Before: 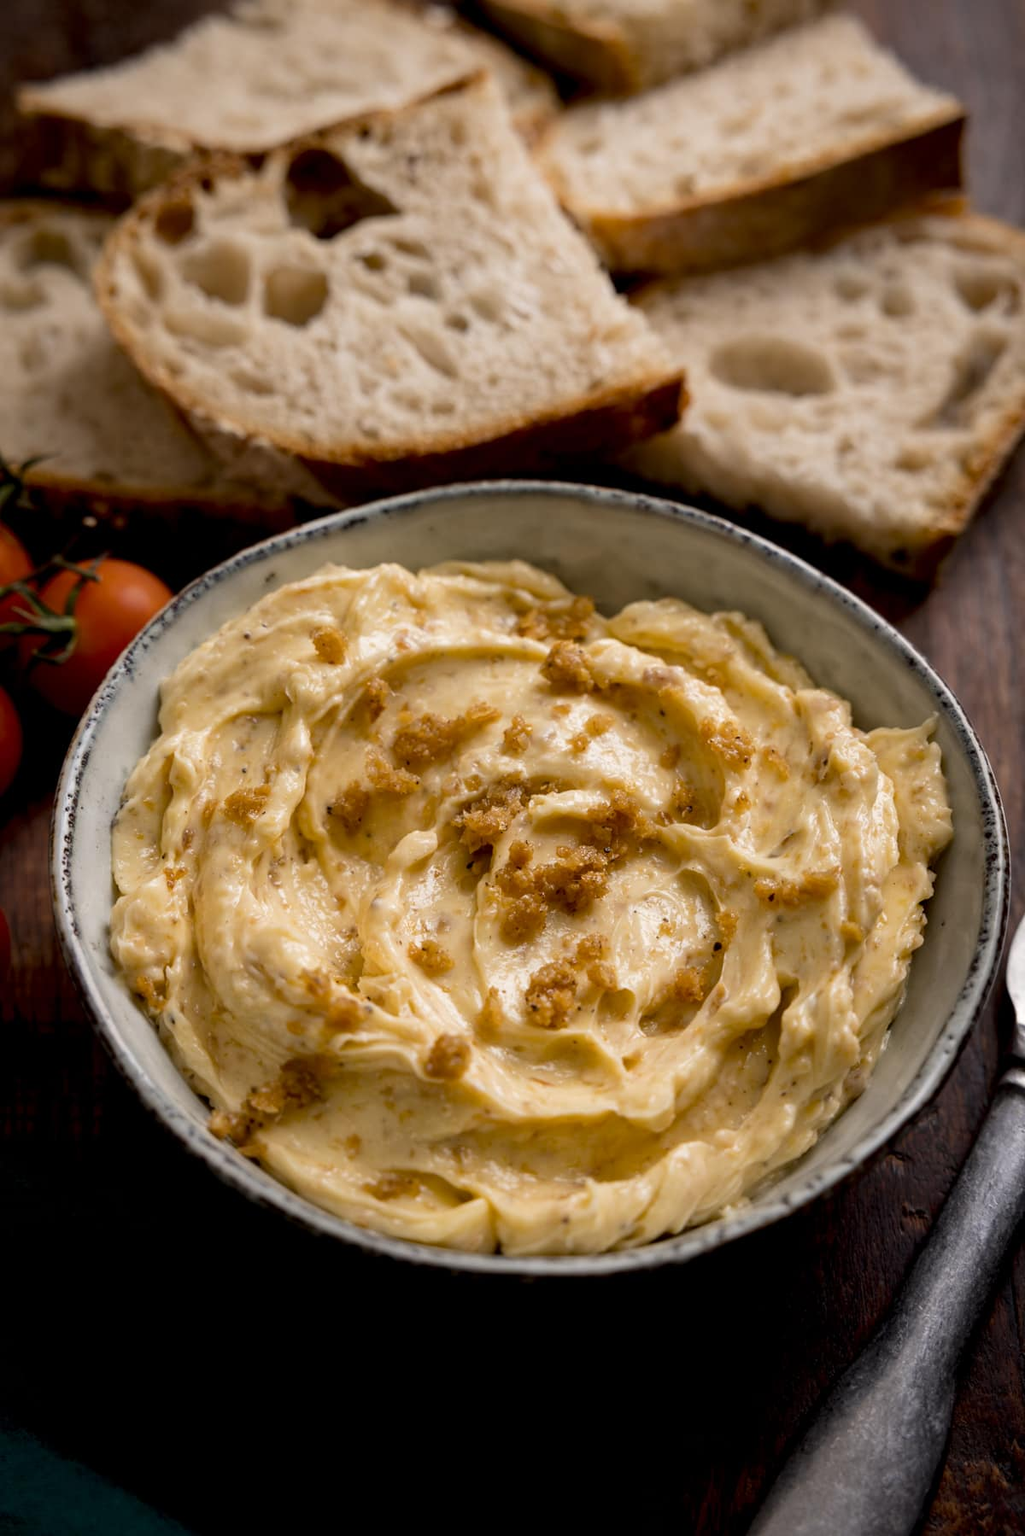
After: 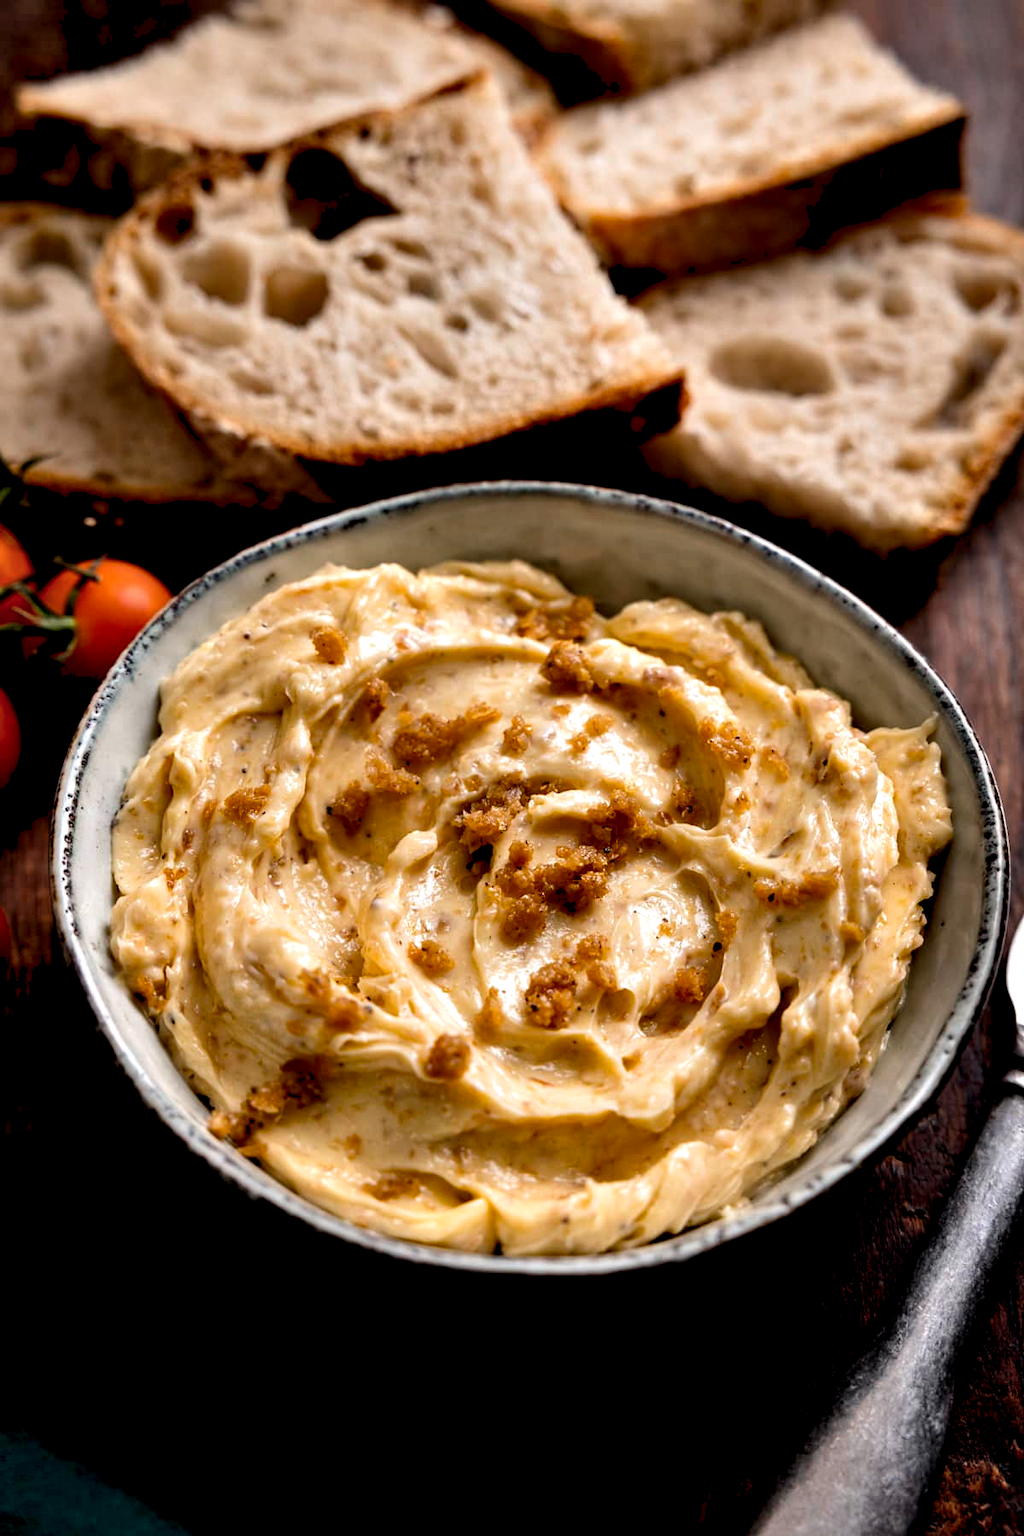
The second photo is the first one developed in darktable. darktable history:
shadows and highlights: shadows 37.81, highlights -27.86, soften with gaussian
contrast equalizer: y [[0.6 ×6], [0.55 ×6], [0 ×6], [0 ×6], [0 ×6]]
